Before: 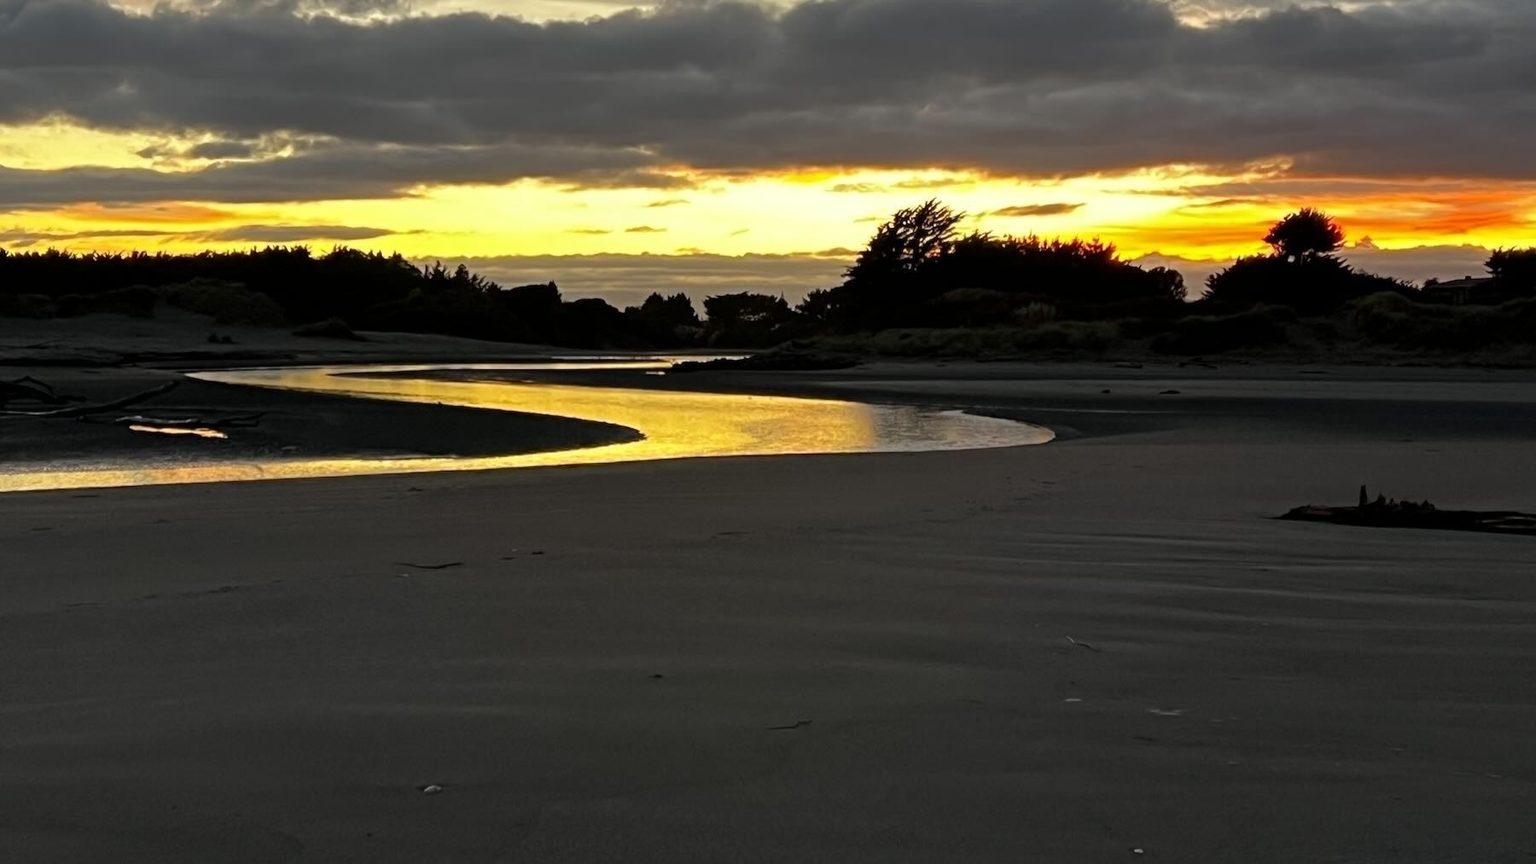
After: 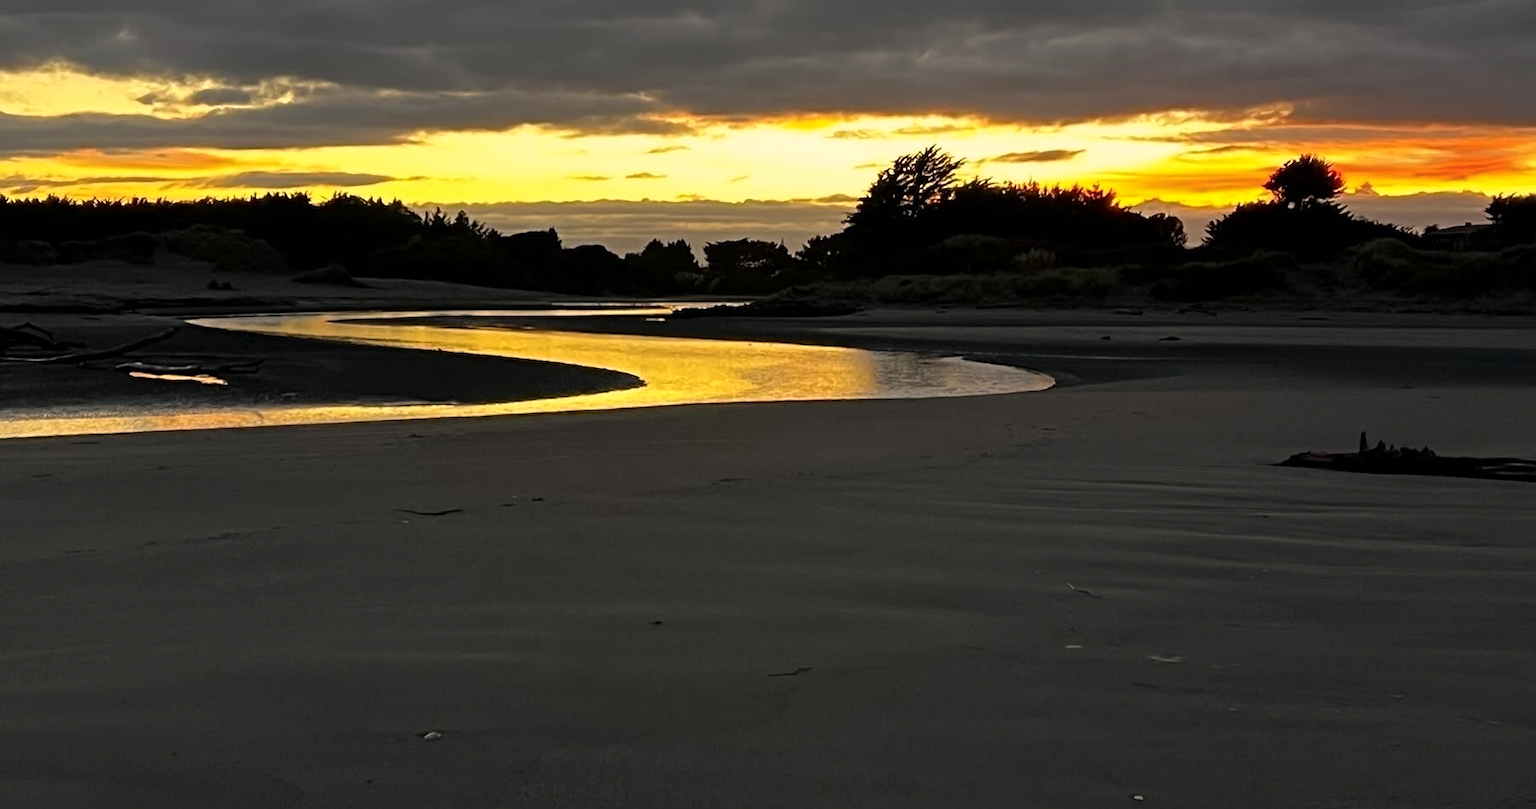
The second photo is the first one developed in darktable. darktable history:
sharpen: amount 0.205
crop and rotate: top 6.244%
color balance rgb: highlights gain › chroma 3.079%, highlights gain › hue 60.22°, perceptual saturation grading › global saturation 0.431%
